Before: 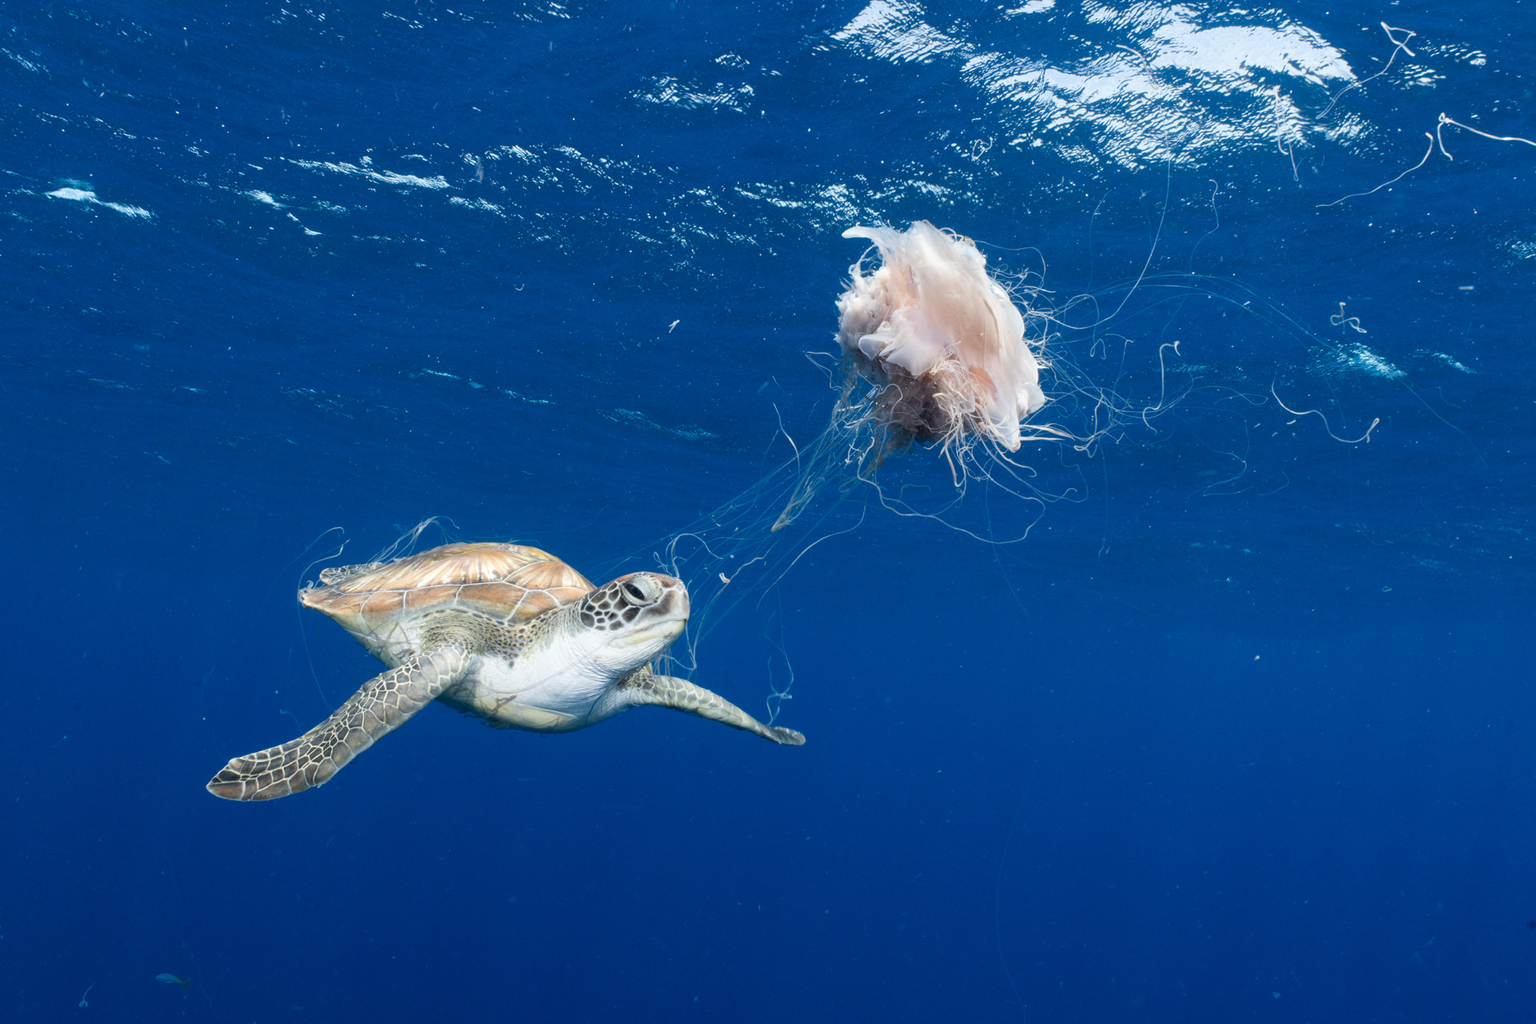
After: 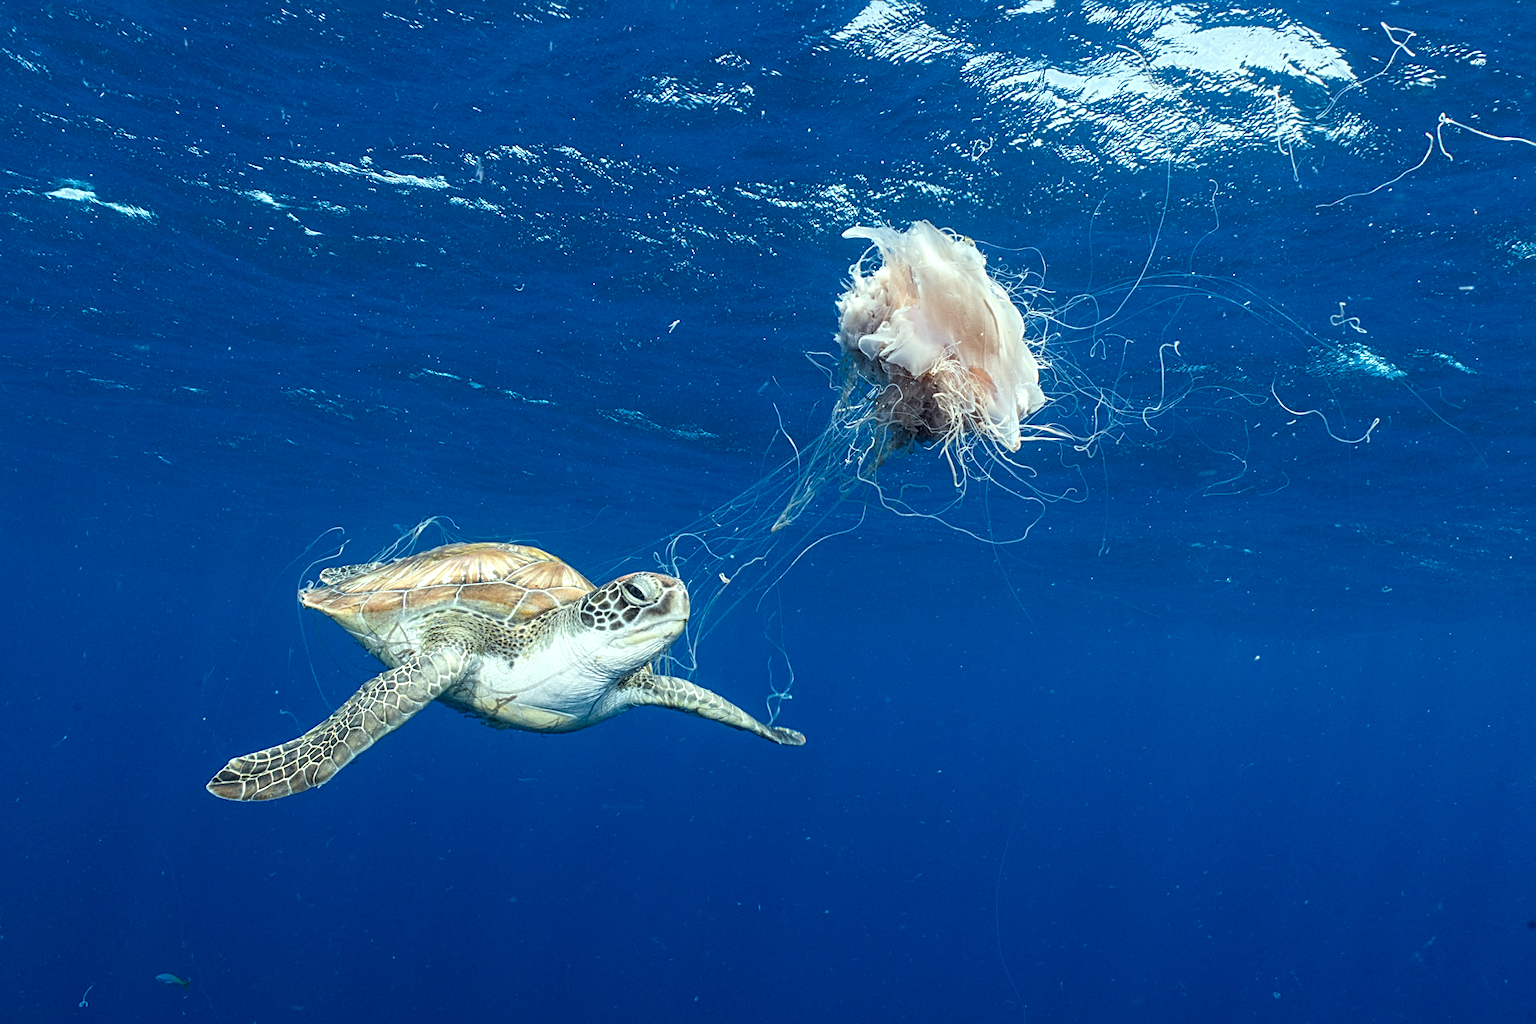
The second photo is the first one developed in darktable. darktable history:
color correction: highlights a* -8, highlights b* 3.1
local contrast: highlights 61%, detail 143%, midtone range 0.428
sharpen: radius 2.543, amount 0.636
color contrast: green-magenta contrast 1.1, blue-yellow contrast 1.1, unbound 0
